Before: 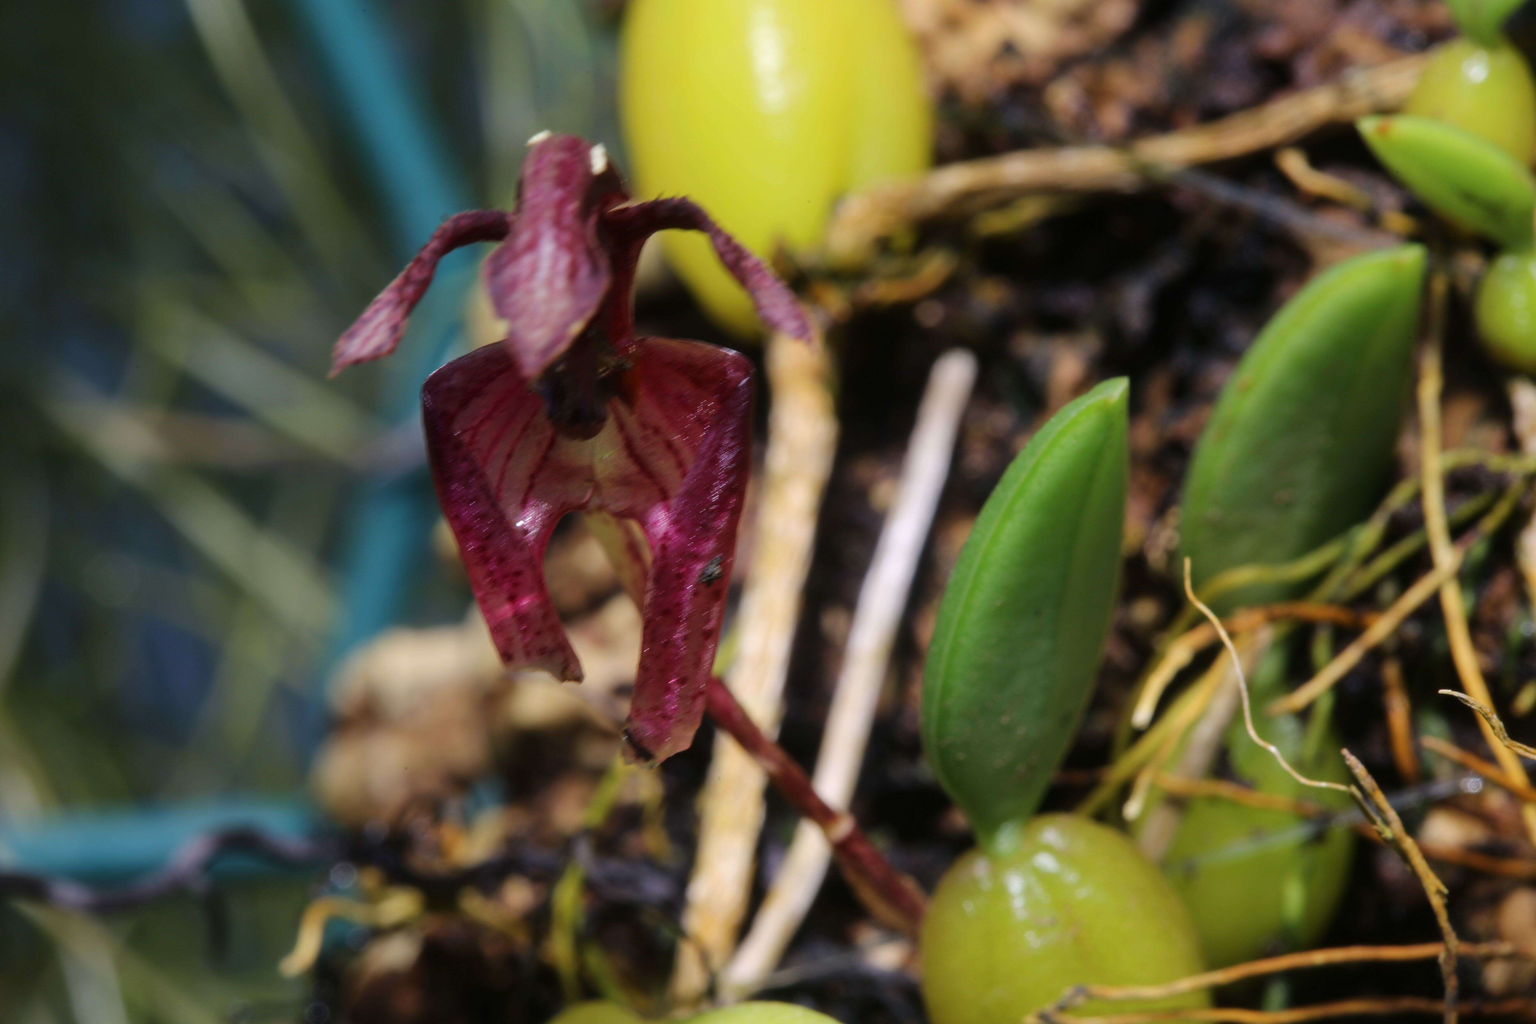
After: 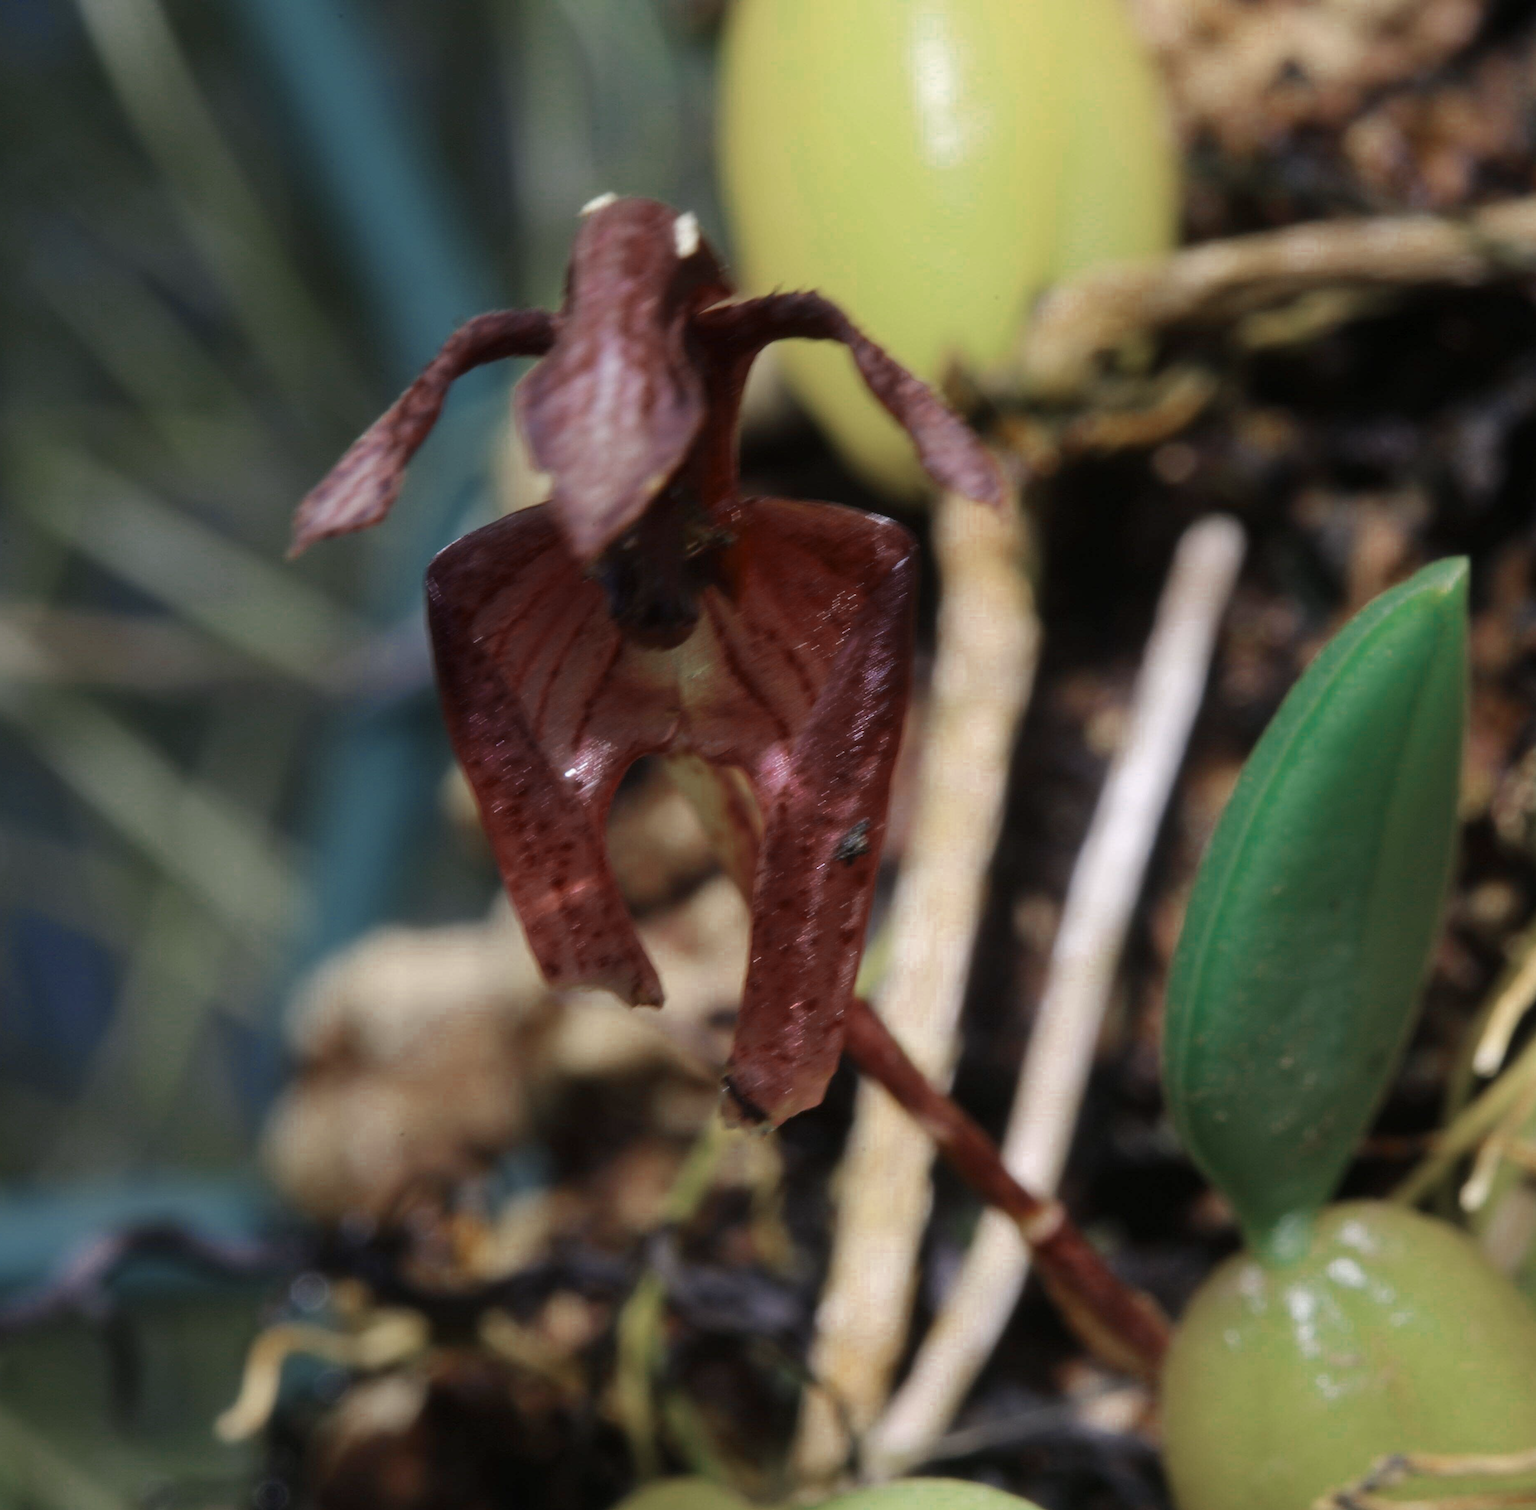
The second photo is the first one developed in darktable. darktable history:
color zones: curves: ch0 [(0, 0.5) (0.125, 0.4) (0.25, 0.5) (0.375, 0.4) (0.5, 0.4) (0.625, 0.35) (0.75, 0.35) (0.875, 0.5)]; ch1 [(0, 0.35) (0.125, 0.45) (0.25, 0.35) (0.375, 0.35) (0.5, 0.35) (0.625, 0.35) (0.75, 0.45) (0.875, 0.35)]; ch2 [(0, 0.6) (0.125, 0.5) (0.25, 0.5) (0.375, 0.6) (0.5, 0.6) (0.625, 0.5) (0.75, 0.5) (0.875, 0.5)], mix 25.68%
crop and rotate: left 8.7%, right 23.525%
